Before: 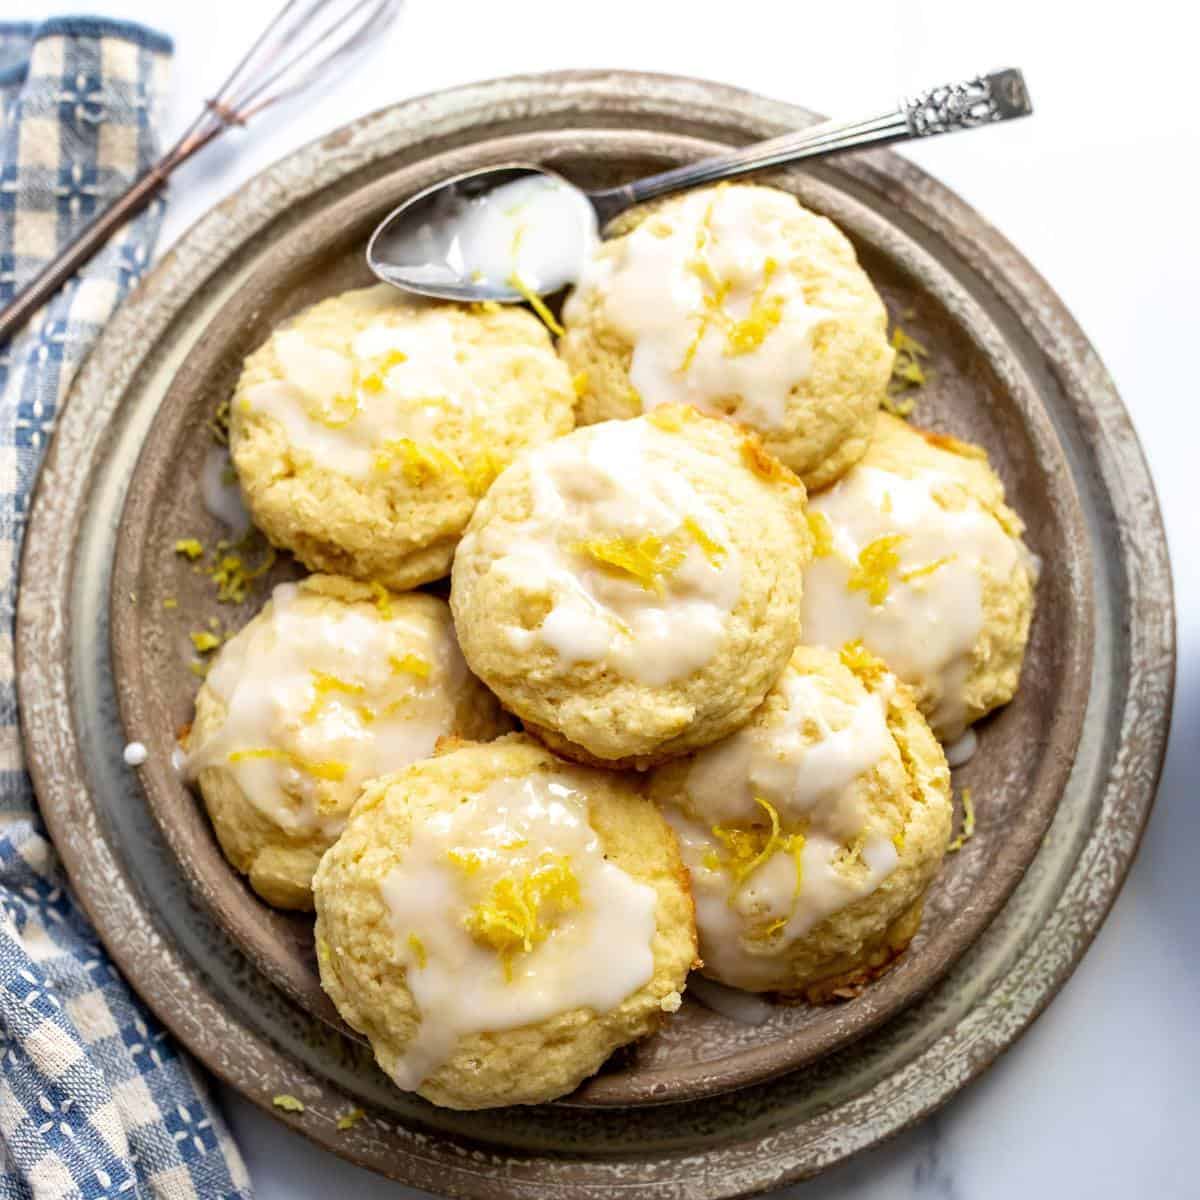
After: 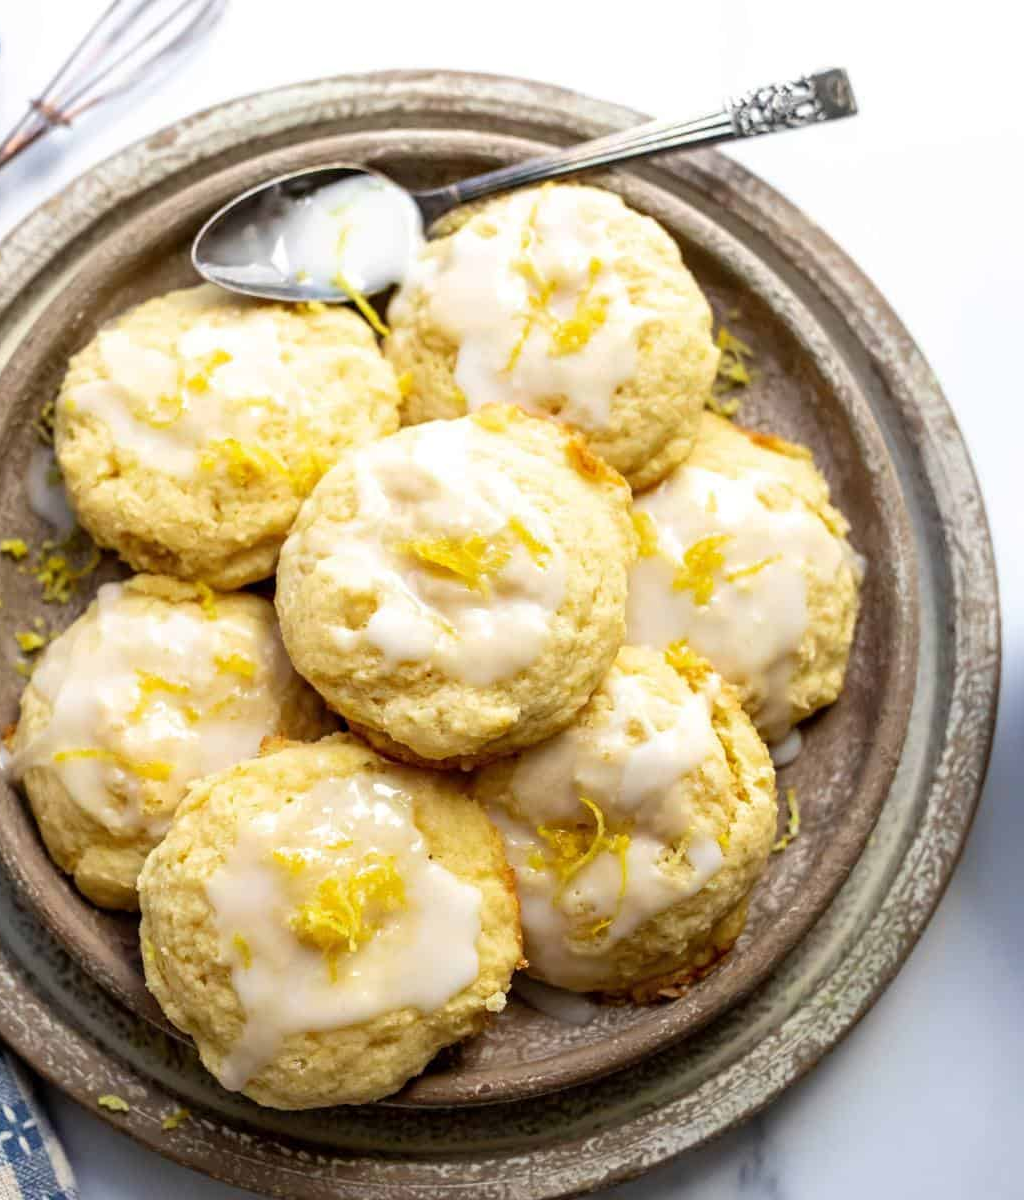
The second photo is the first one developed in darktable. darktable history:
crop and rotate: left 14.611%
